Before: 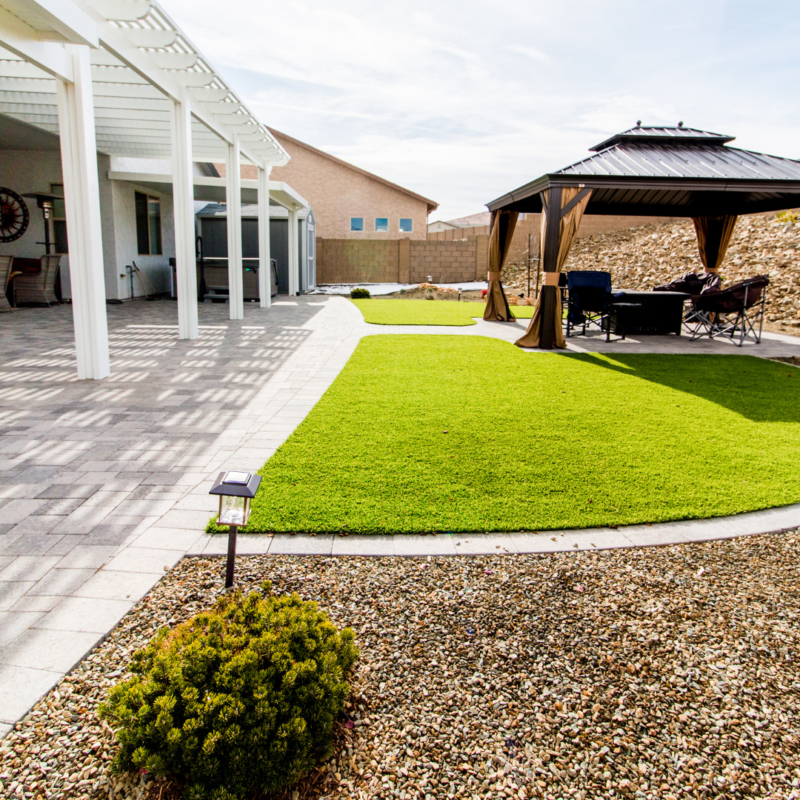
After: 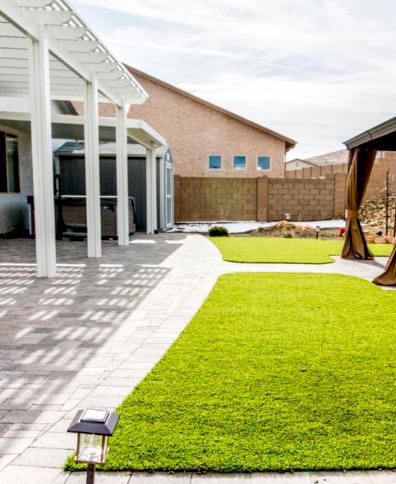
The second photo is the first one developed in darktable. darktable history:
crop: left 17.858%, top 7.783%, right 32.622%, bottom 31.679%
local contrast: detail 130%
exposure: black level correction 0.011, compensate highlight preservation false
color correction: highlights b* -0.011
